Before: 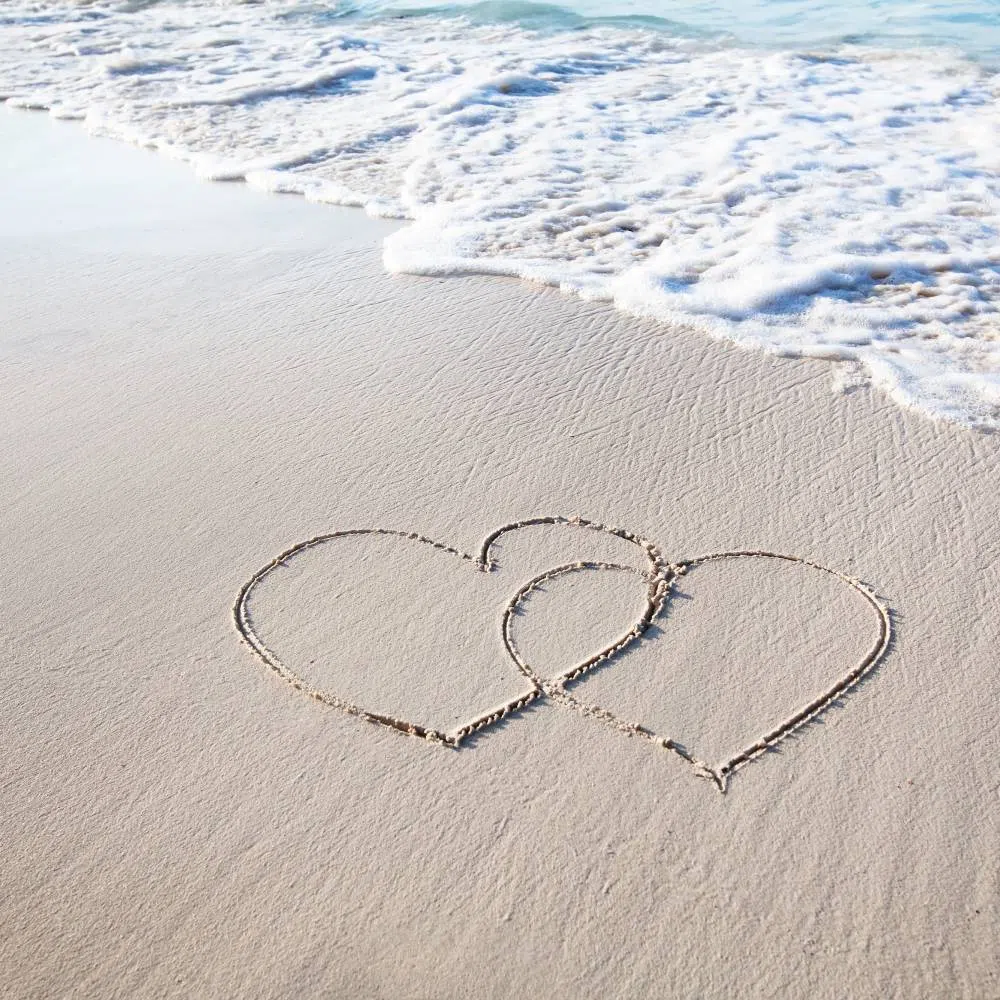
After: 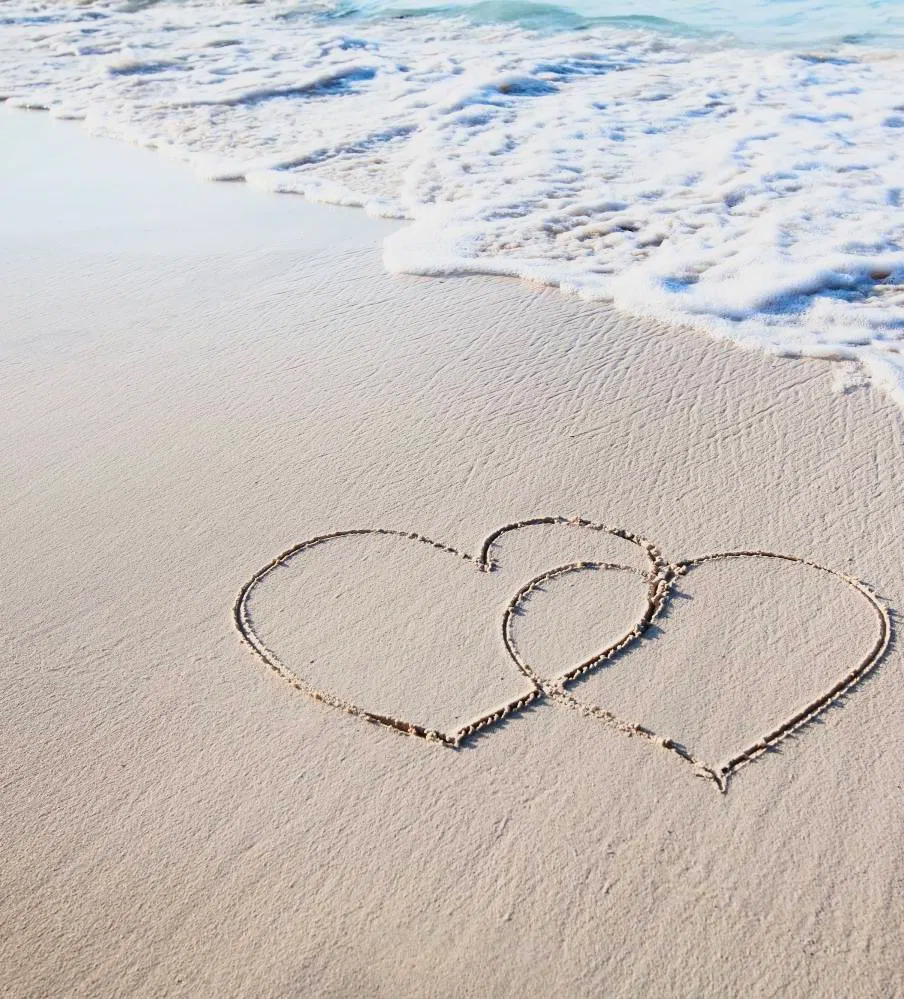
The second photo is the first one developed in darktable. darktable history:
contrast brightness saturation: contrast 0.23, brightness 0.1, saturation 0.29
crop: right 9.509%, bottom 0.031%
exposure: exposure -0.492 EV, compensate highlight preservation false
